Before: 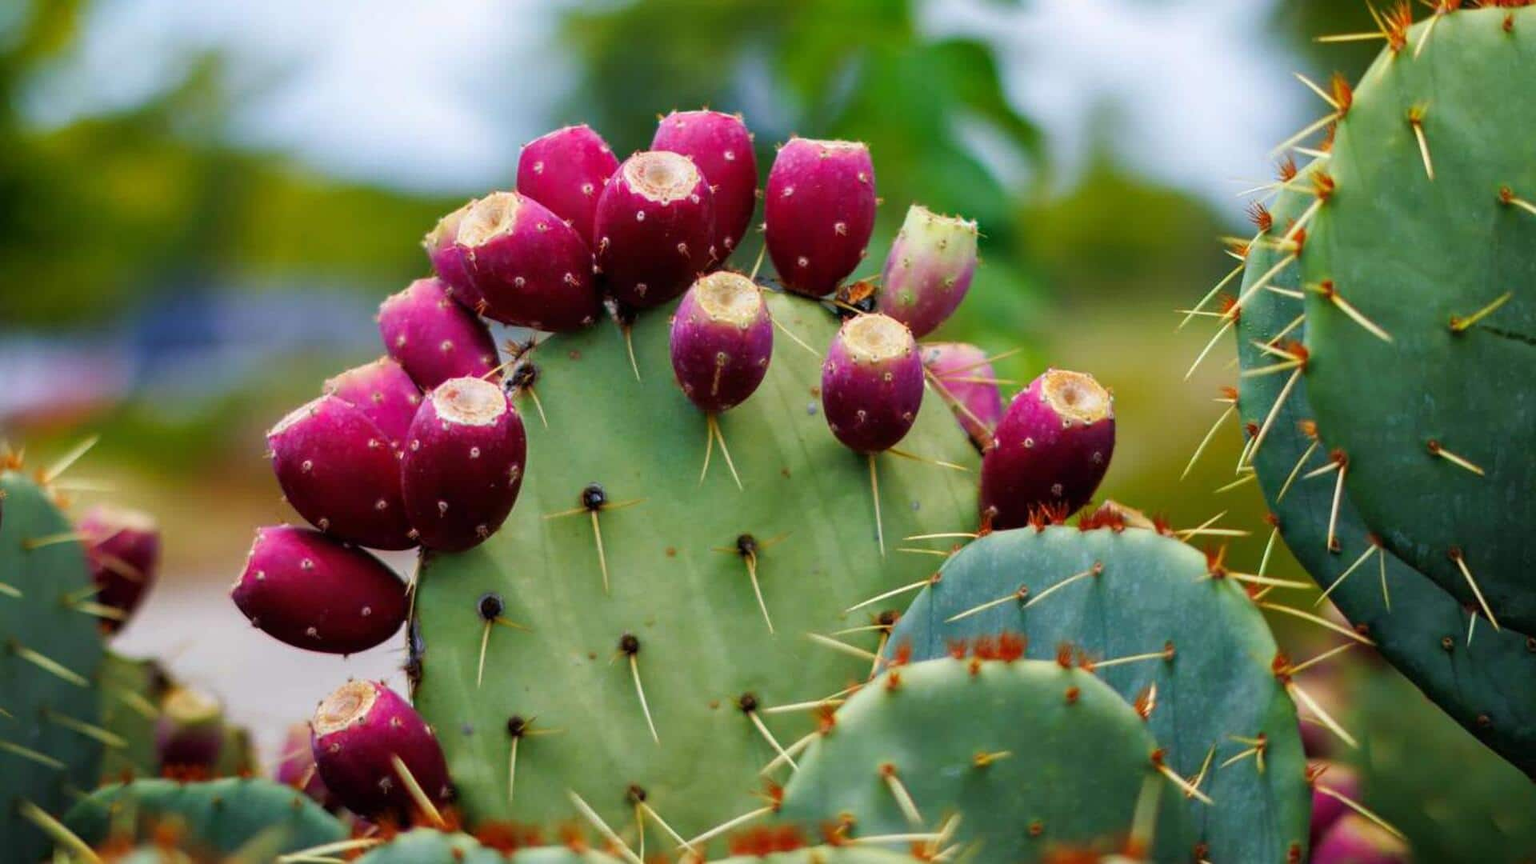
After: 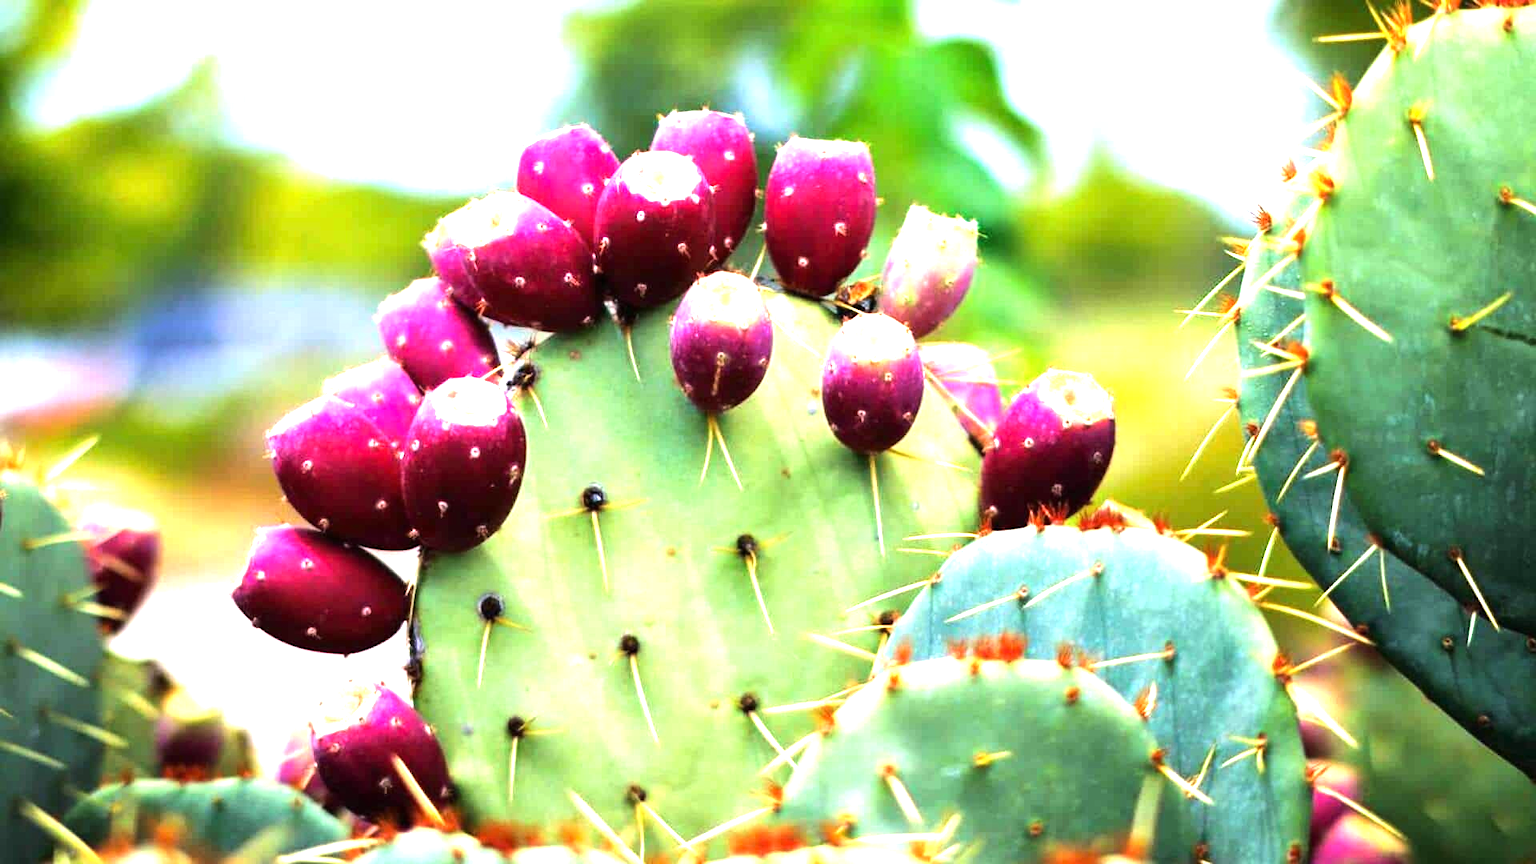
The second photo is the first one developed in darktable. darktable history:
tone equalizer: -8 EV -0.75 EV, -7 EV -0.7 EV, -6 EV -0.6 EV, -5 EV -0.4 EV, -3 EV 0.4 EV, -2 EV 0.6 EV, -1 EV 0.7 EV, +0 EV 0.75 EV, edges refinement/feathering 500, mask exposure compensation -1.57 EV, preserve details no
exposure: black level correction 0, exposure 1.388 EV, compensate exposure bias true, compensate highlight preservation false
